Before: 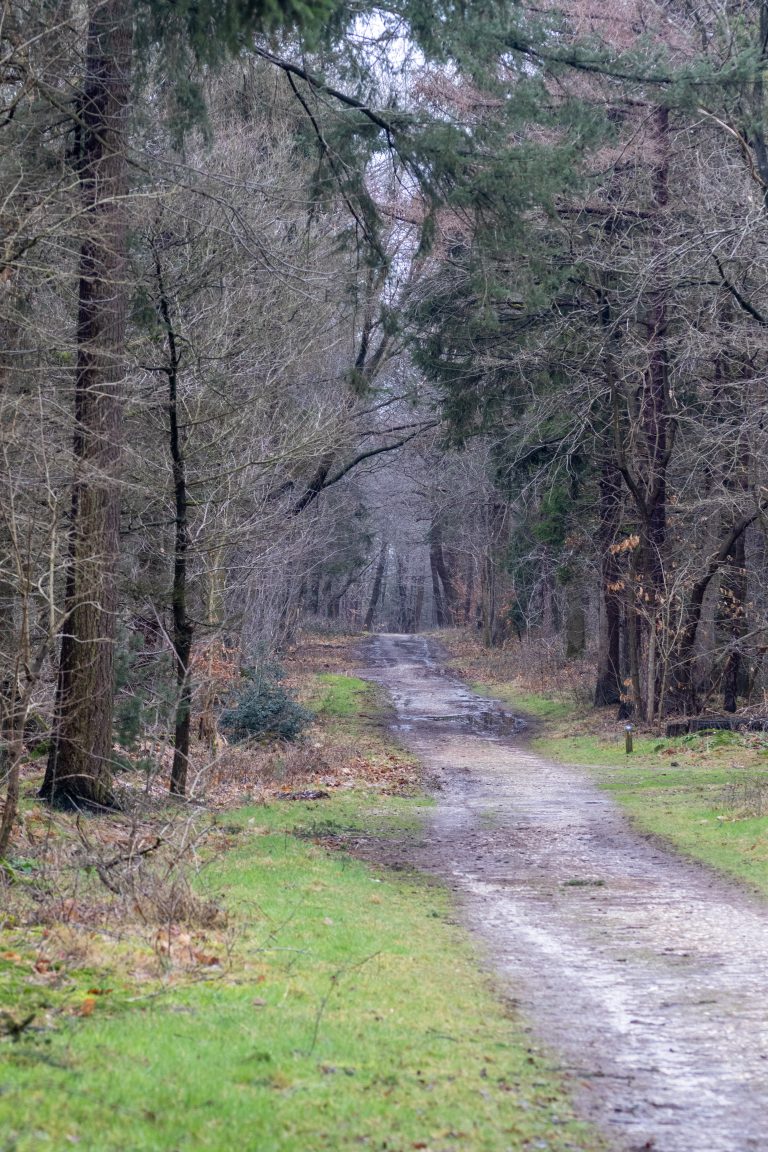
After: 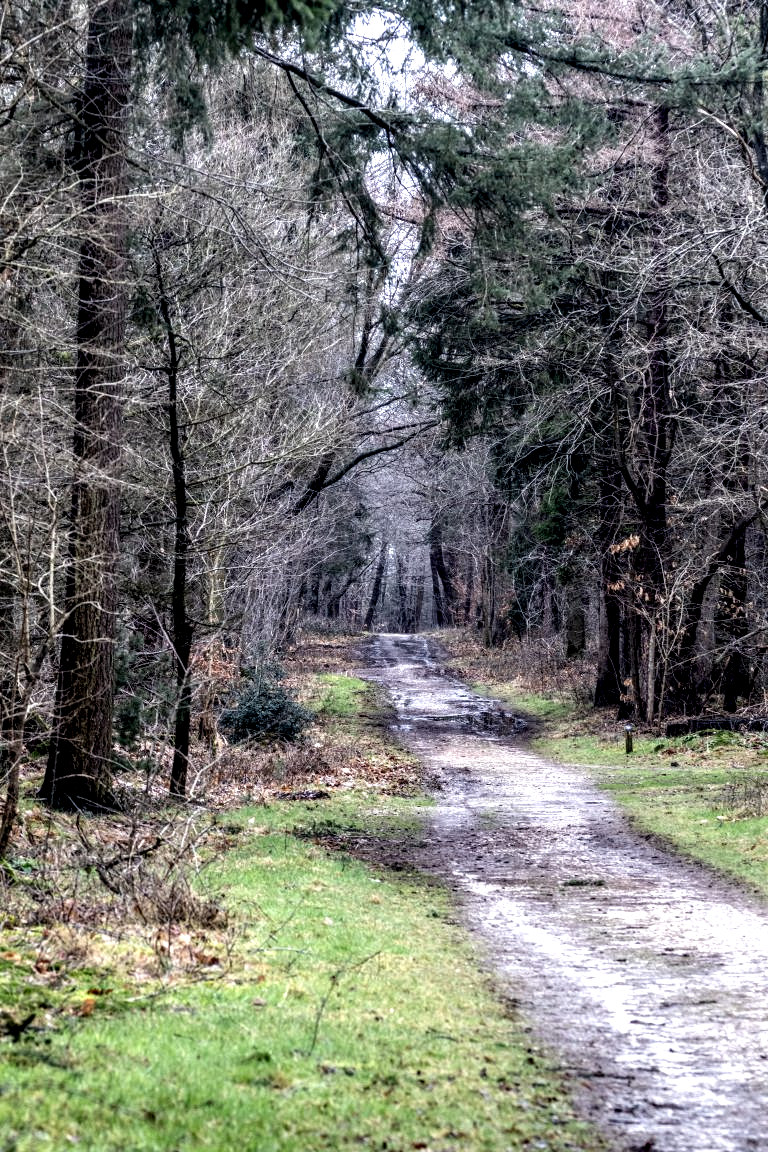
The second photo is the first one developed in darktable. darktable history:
local contrast: shadows 165%, detail 223%
